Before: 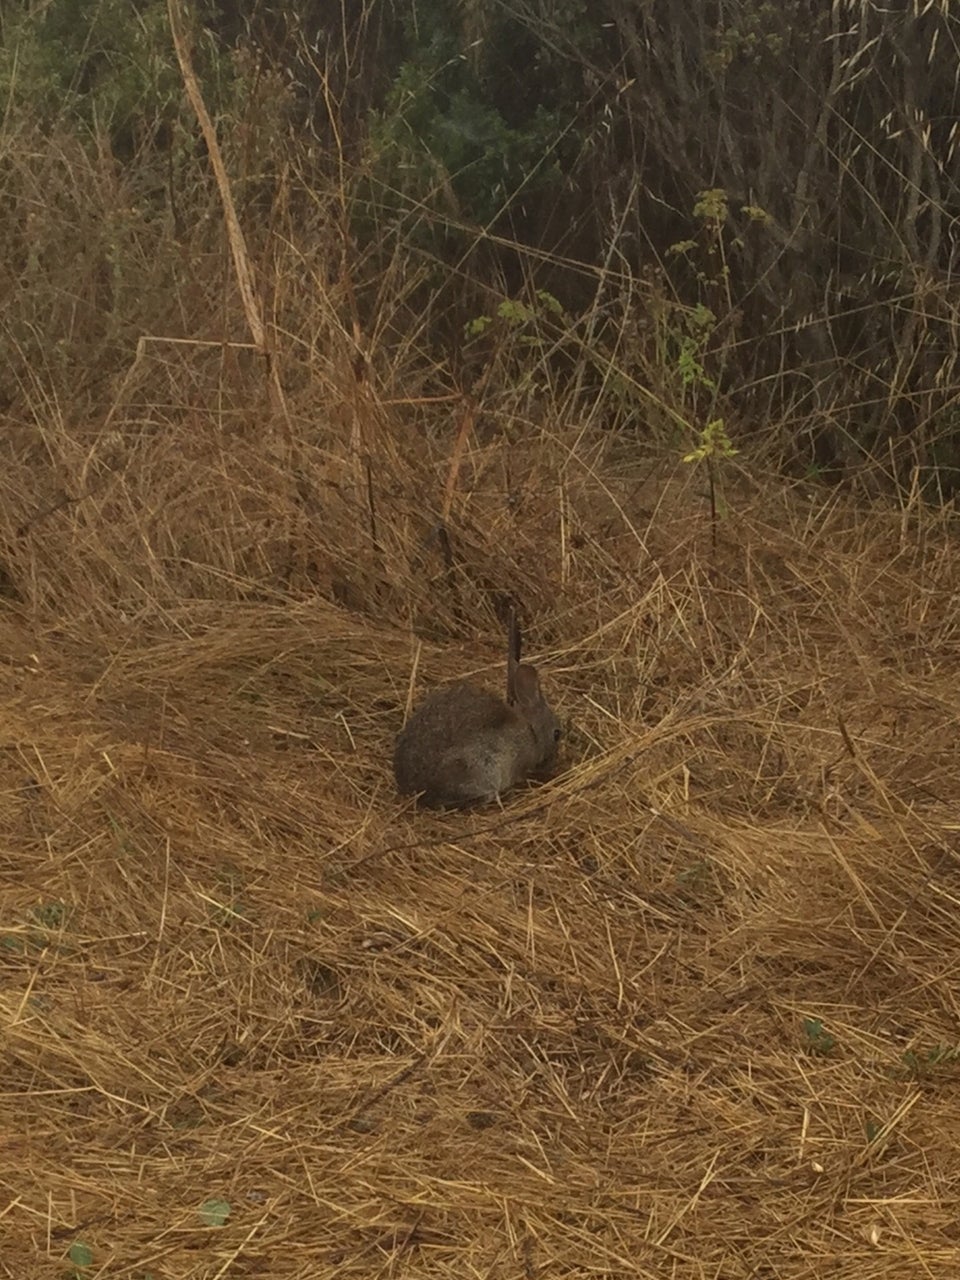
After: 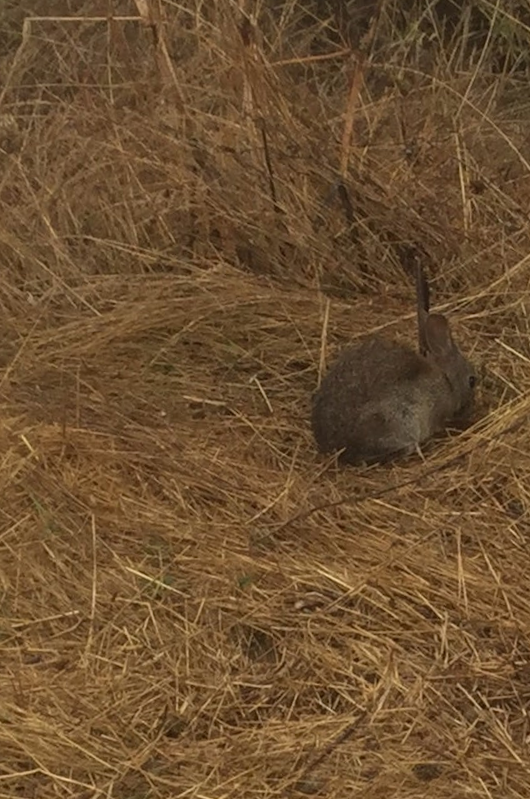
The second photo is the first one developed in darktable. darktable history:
crop: left 8.966%, top 23.852%, right 34.699%, bottom 4.703%
rotate and perspective: rotation -4.57°, crop left 0.054, crop right 0.944, crop top 0.087, crop bottom 0.914
